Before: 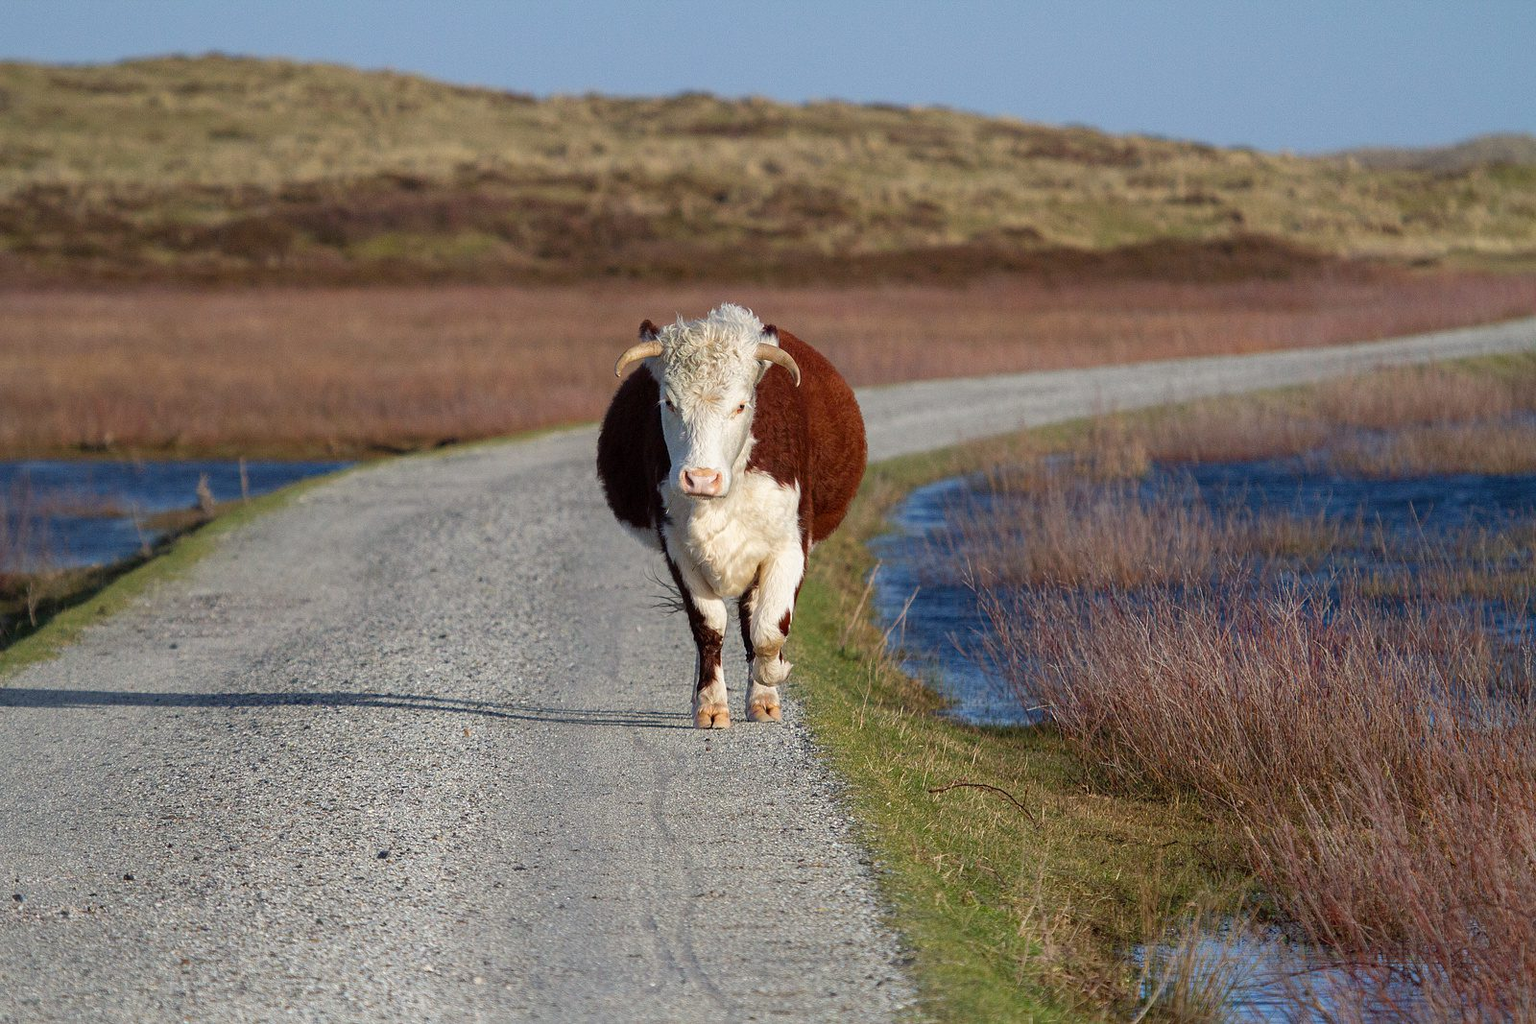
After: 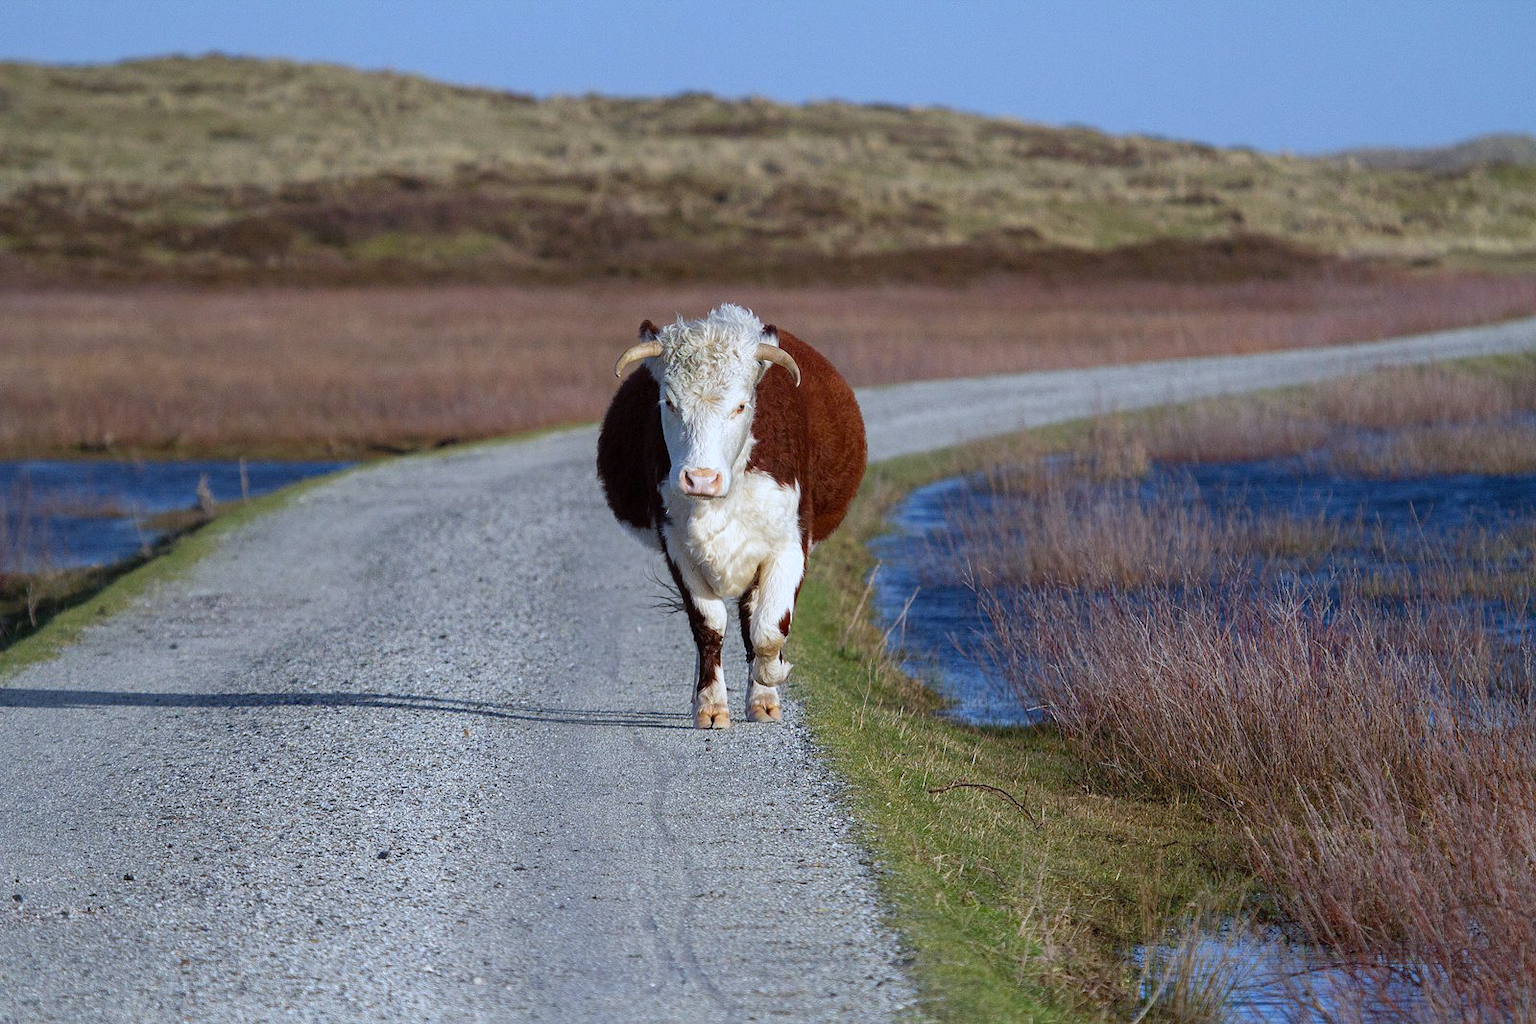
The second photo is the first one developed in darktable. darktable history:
white balance: red 0.926, green 1.003, blue 1.133
contrast brightness saturation: contrast 0.05
